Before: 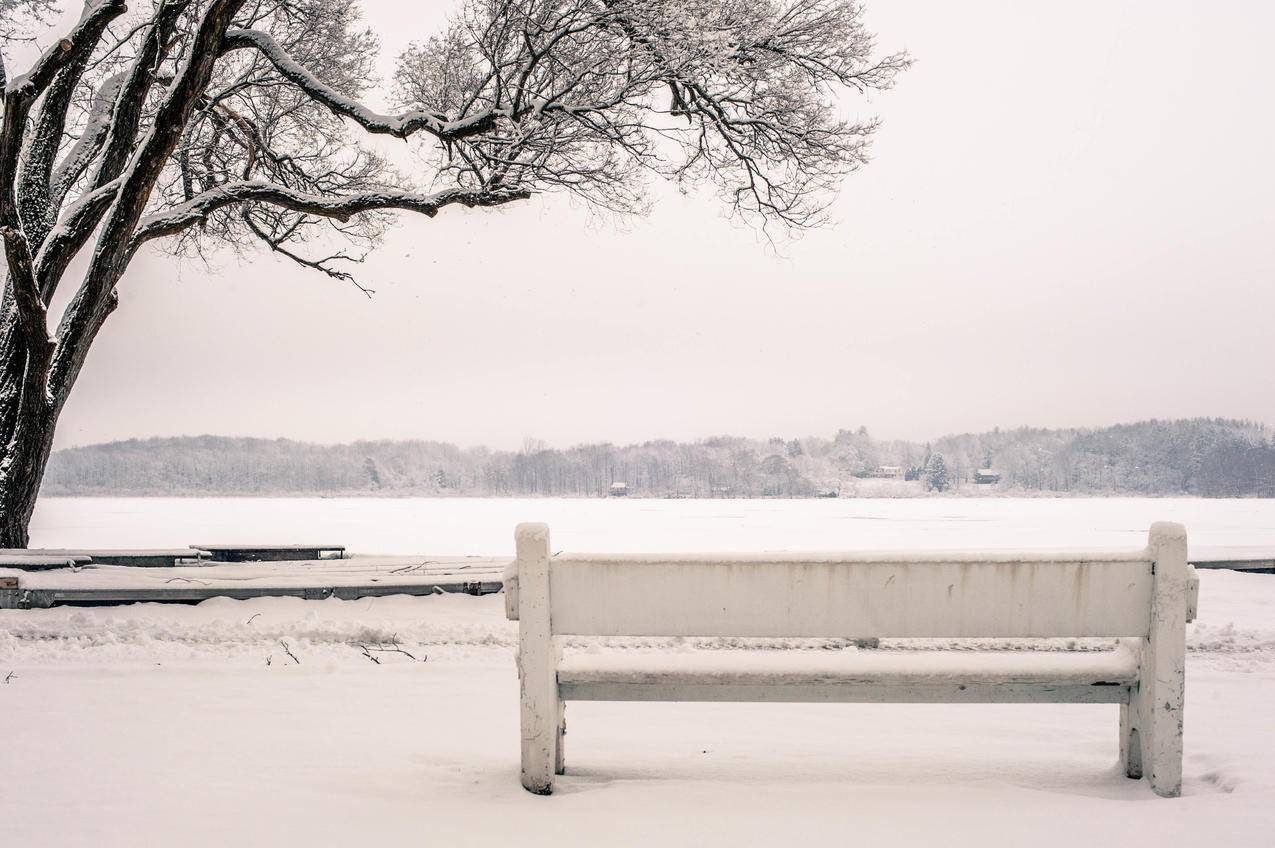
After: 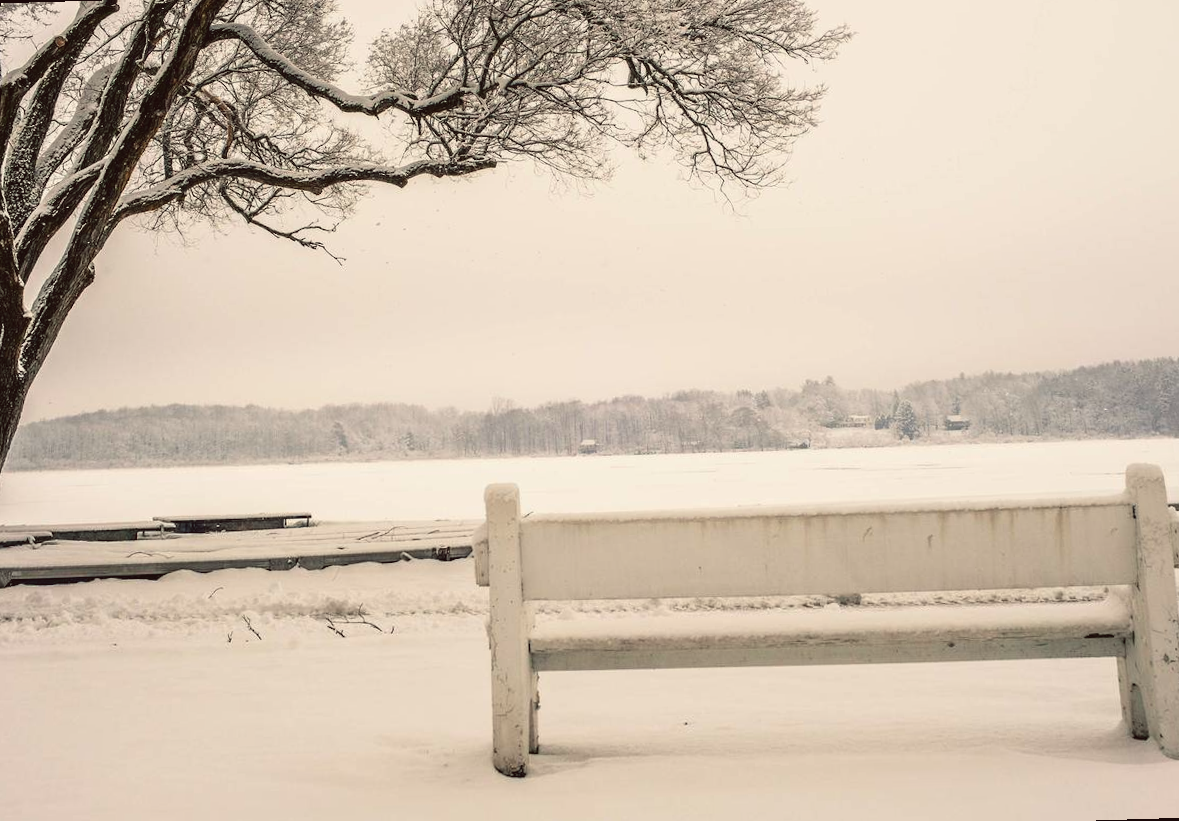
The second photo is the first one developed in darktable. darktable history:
rotate and perspective: rotation -1.68°, lens shift (vertical) -0.146, crop left 0.049, crop right 0.912, crop top 0.032, crop bottom 0.96
color balance: lift [1.005, 1.002, 0.998, 0.998], gamma [1, 1.021, 1.02, 0.979], gain [0.923, 1.066, 1.056, 0.934]
